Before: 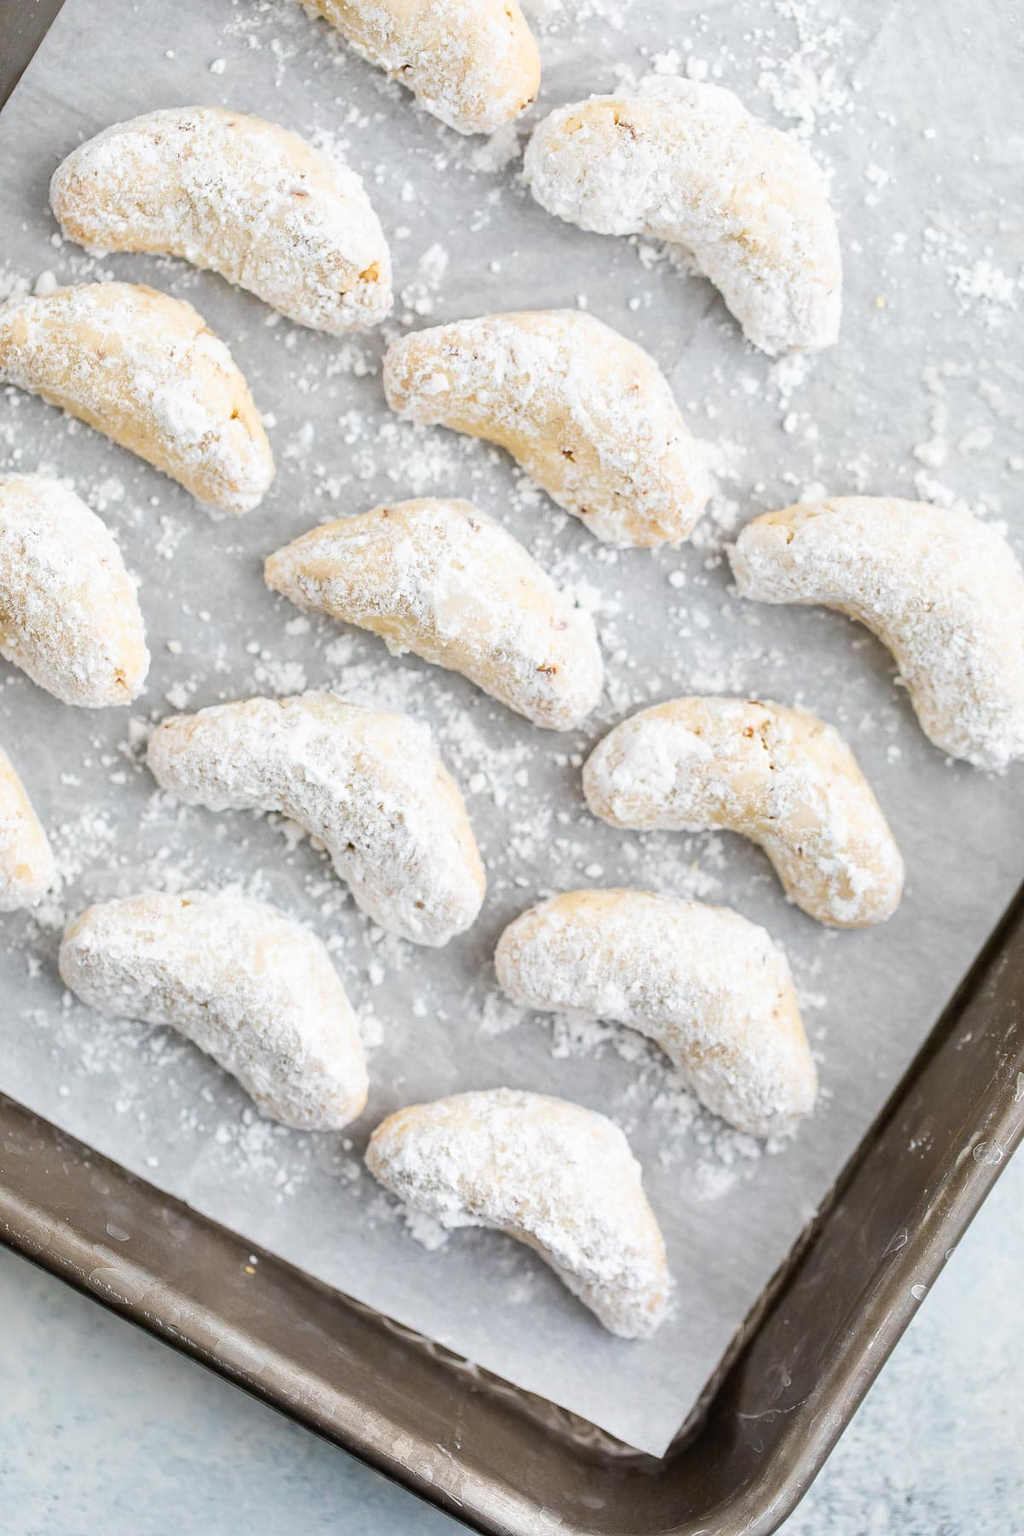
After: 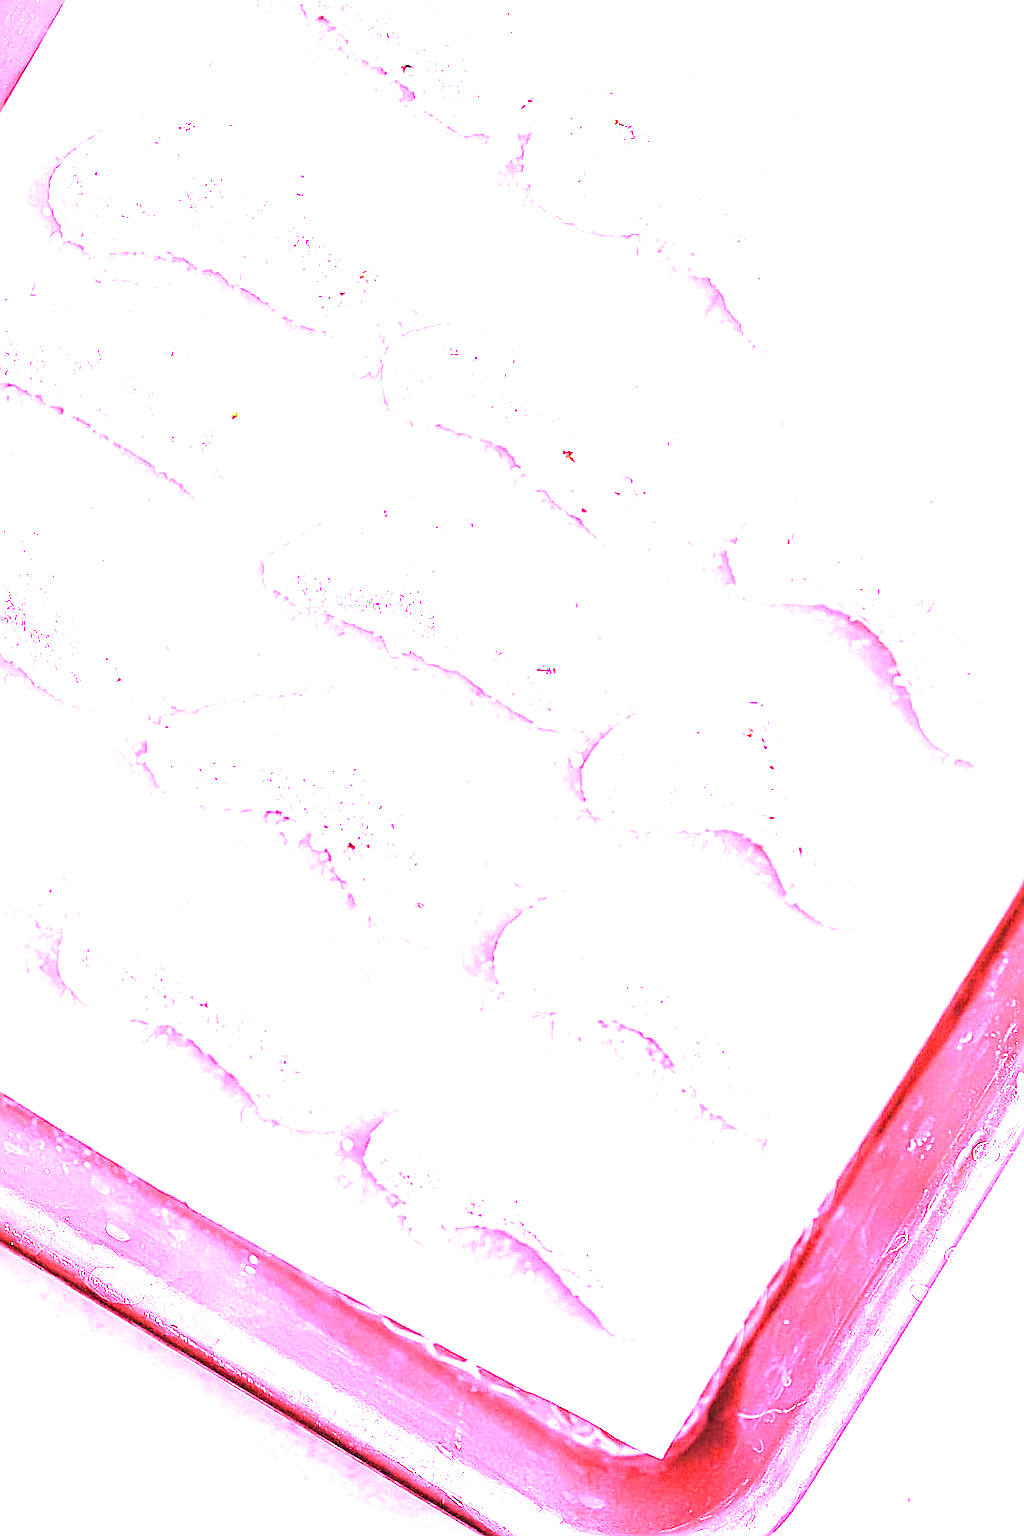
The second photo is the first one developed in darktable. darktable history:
sharpen: on, module defaults
grain: coarseness 0.47 ISO
white balance: red 4.26, blue 1.802
exposure: black level correction 0, exposure 1.9 EV, compensate highlight preservation false
